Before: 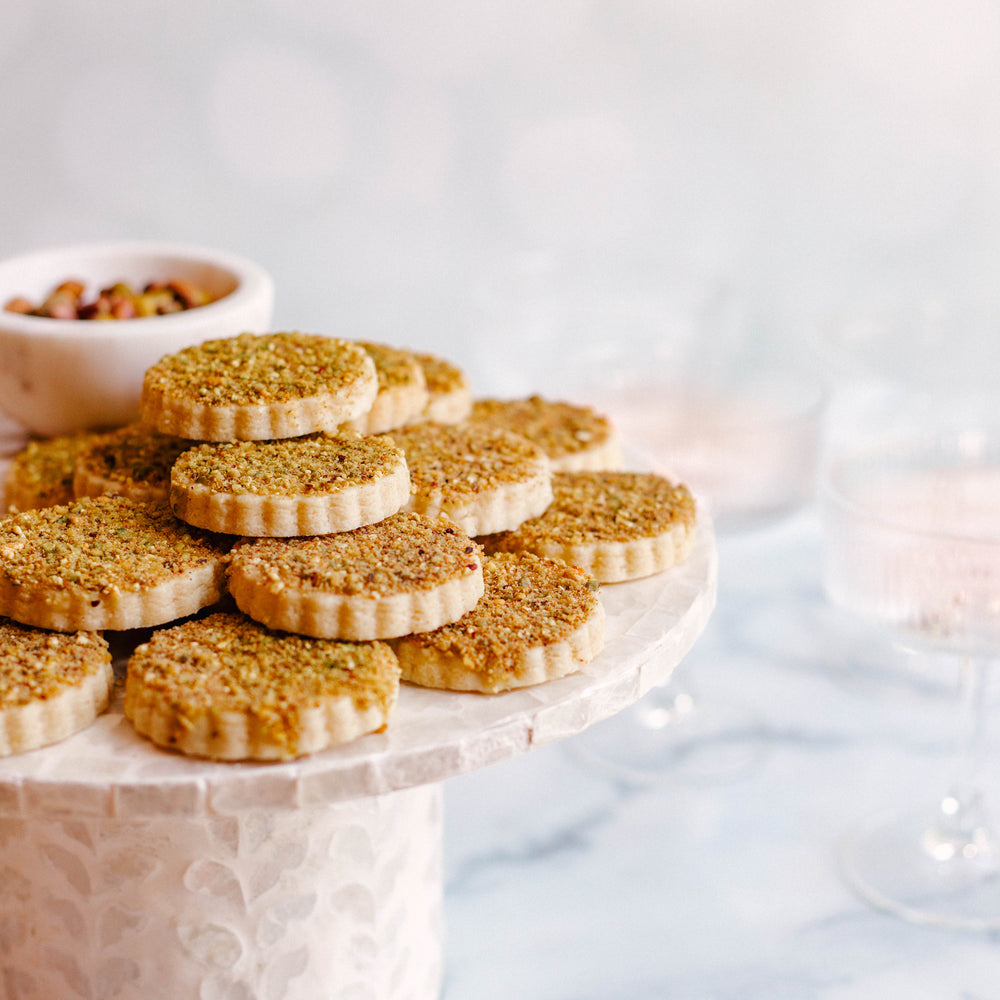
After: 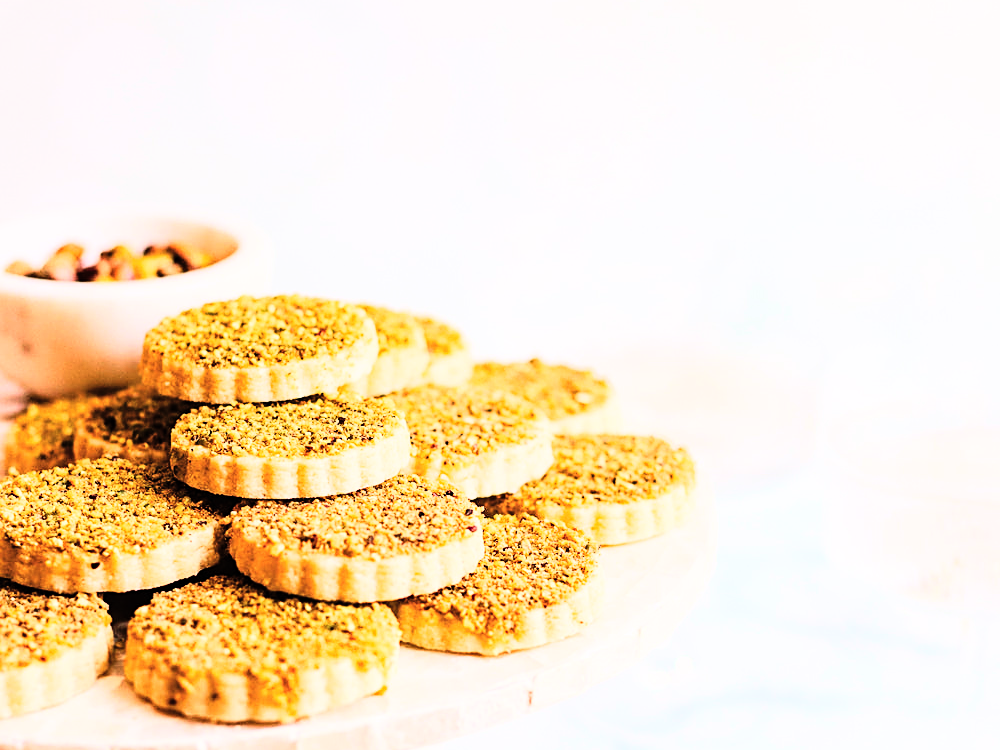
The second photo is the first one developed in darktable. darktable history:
color balance rgb: linear chroma grading › global chroma -0.67%, saturation formula JzAzBz (2021)
sharpen: on, module defaults
contrast brightness saturation: contrast 0.05, brightness 0.06, saturation 0.01
crop: top 3.857%, bottom 21.132%
rgb curve: curves: ch0 [(0, 0) (0.21, 0.15) (0.24, 0.21) (0.5, 0.75) (0.75, 0.96) (0.89, 0.99) (1, 1)]; ch1 [(0, 0.02) (0.21, 0.13) (0.25, 0.2) (0.5, 0.67) (0.75, 0.9) (0.89, 0.97) (1, 1)]; ch2 [(0, 0.02) (0.21, 0.13) (0.25, 0.2) (0.5, 0.67) (0.75, 0.9) (0.89, 0.97) (1, 1)], compensate middle gray true
